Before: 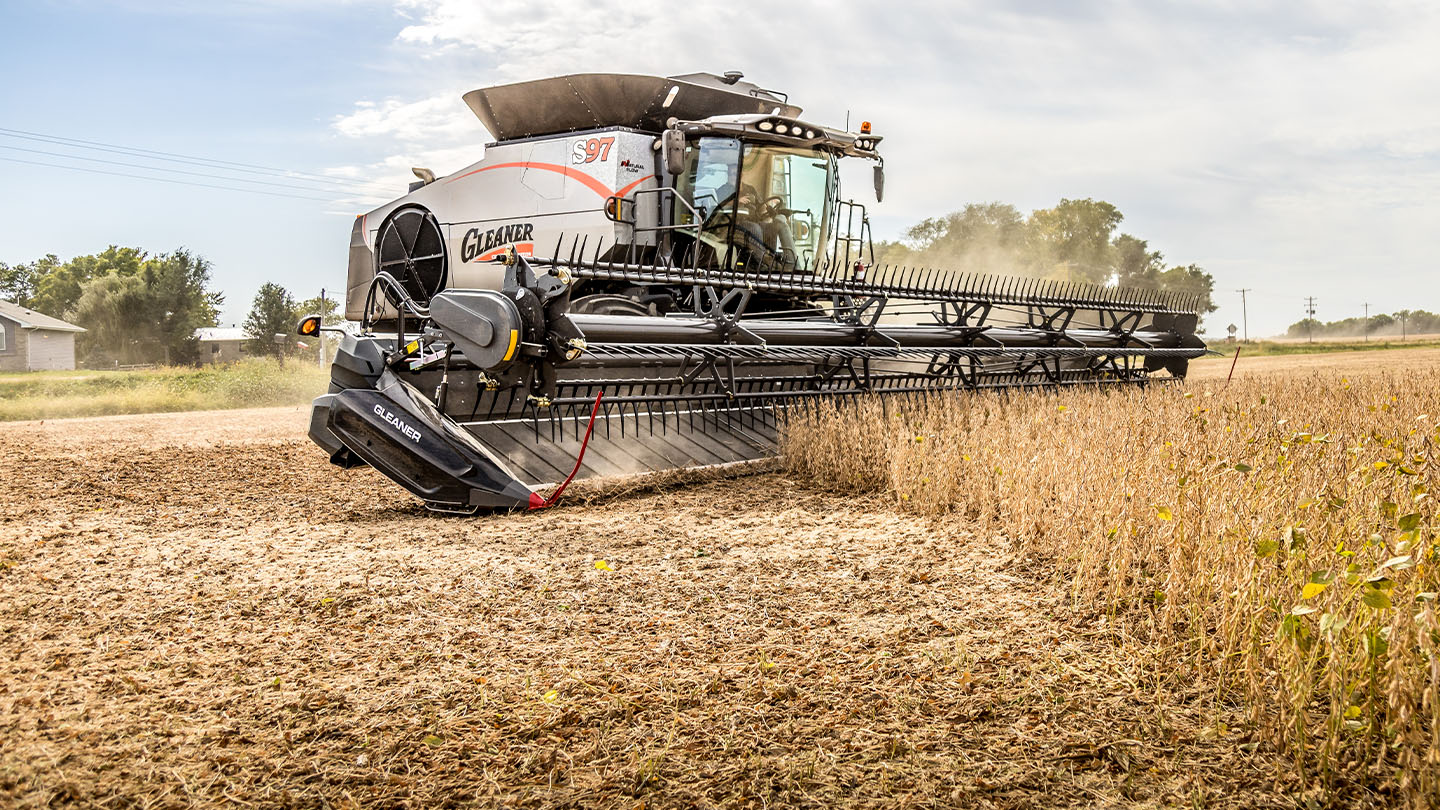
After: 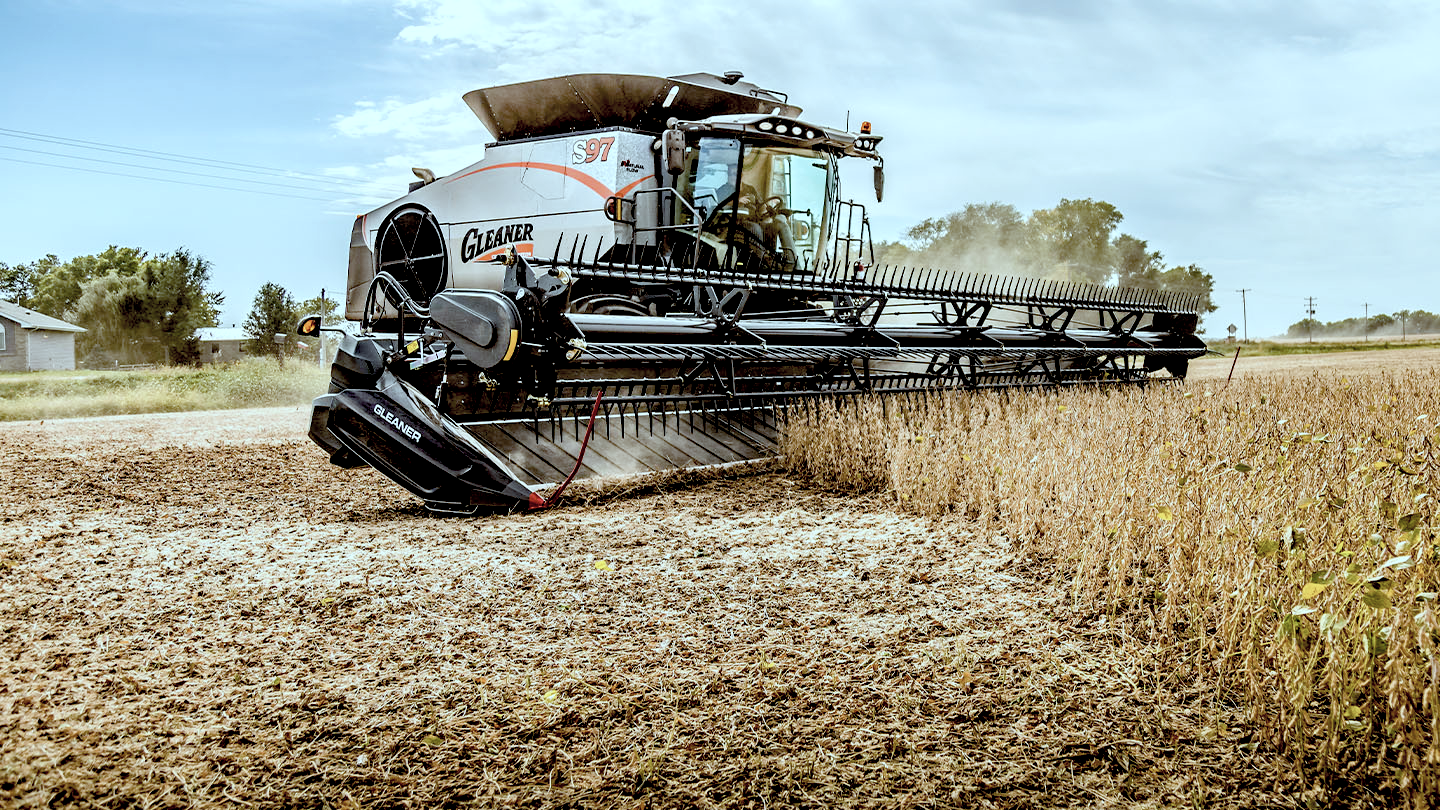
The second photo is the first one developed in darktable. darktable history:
haze removal: compatibility mode true, adaptive false
color correction: highlights a* -13.35, highlights b* -17.48, saturation 0.707
exposure: black level correction 0.048, exposure 0.013 EV, compensate highlight preservation false
color balance rgb: perceptual saturation grading › global saturation 20%, perceptual saturation grading › highlights -25.305%, perceptual saturation grading › shadows 25.709%, global vibrance 9.642%
